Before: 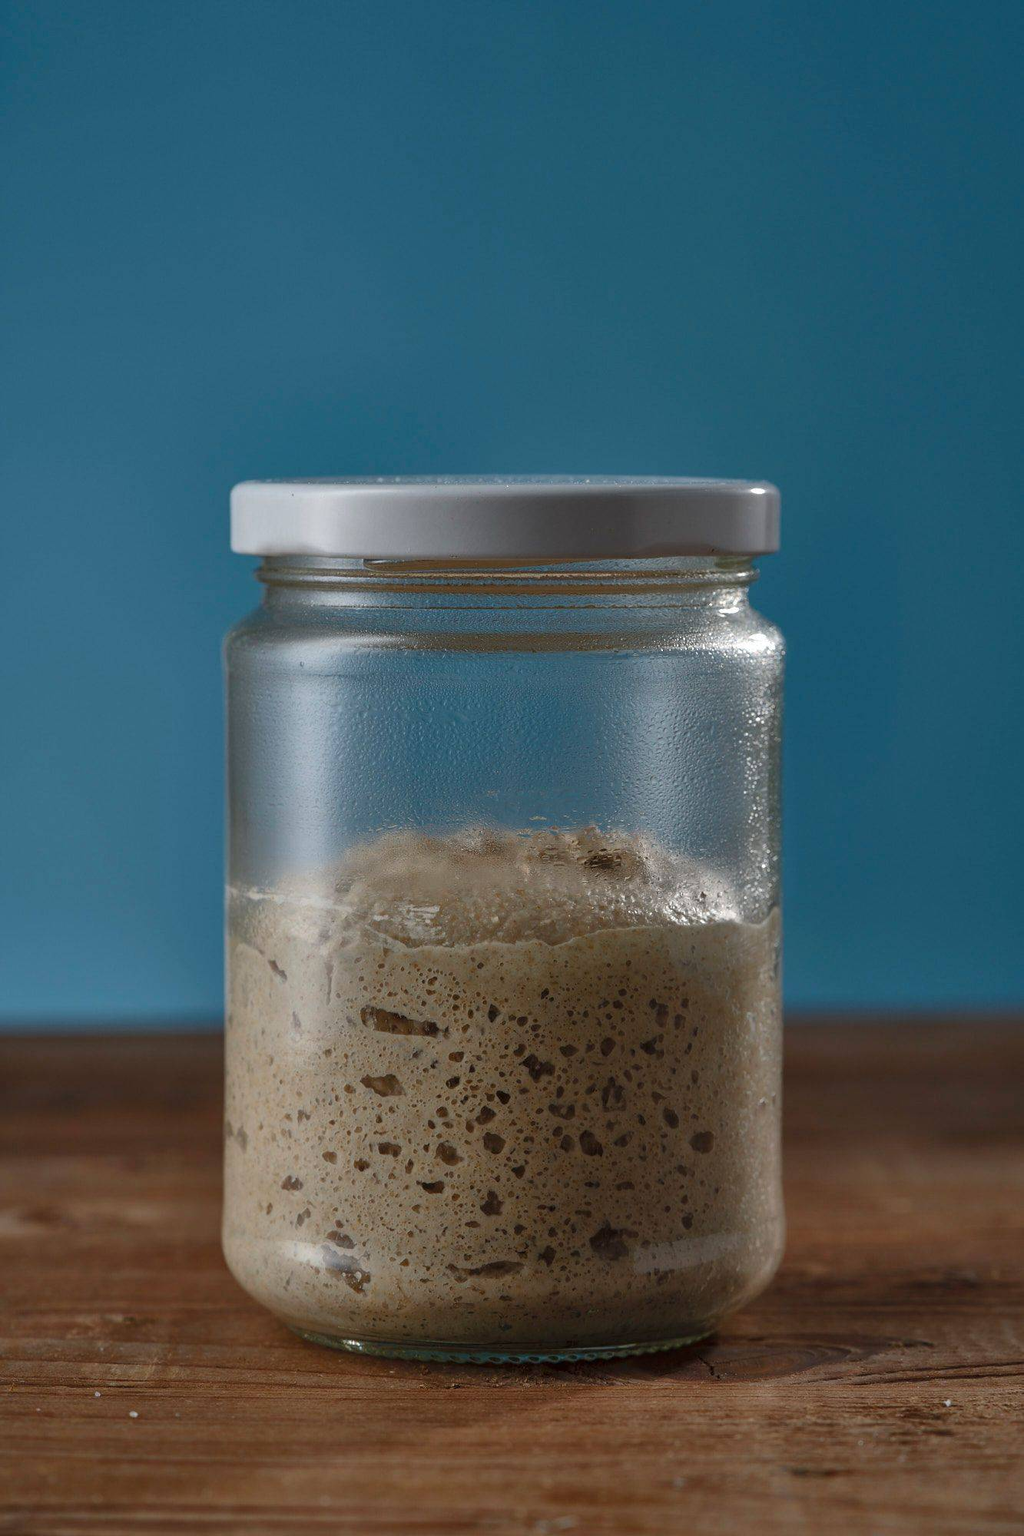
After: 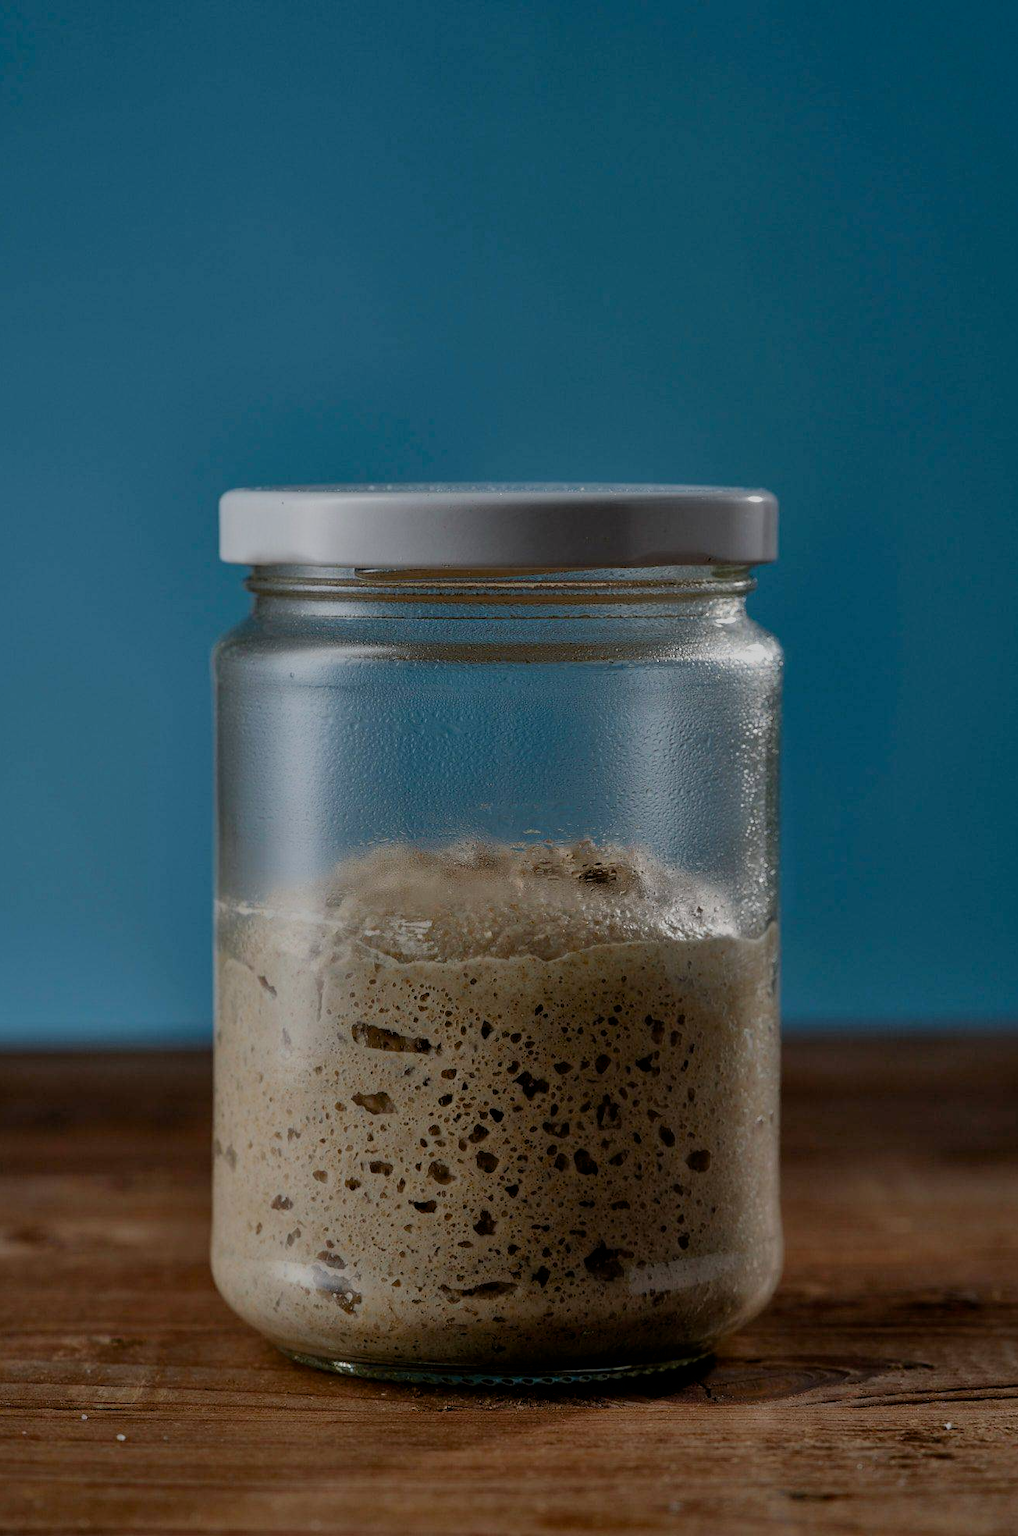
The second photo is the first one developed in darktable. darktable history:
crop and rotate: left 1.483%, right 0.592%, bottom 1.554%
filmic rgb: black relative exposure -7.65 EV, white relative exposure 4.56 EV, hardness 3.61
exposure: black level correction 0.009, exposure -0.166 EV, compensate highlight preservation false
